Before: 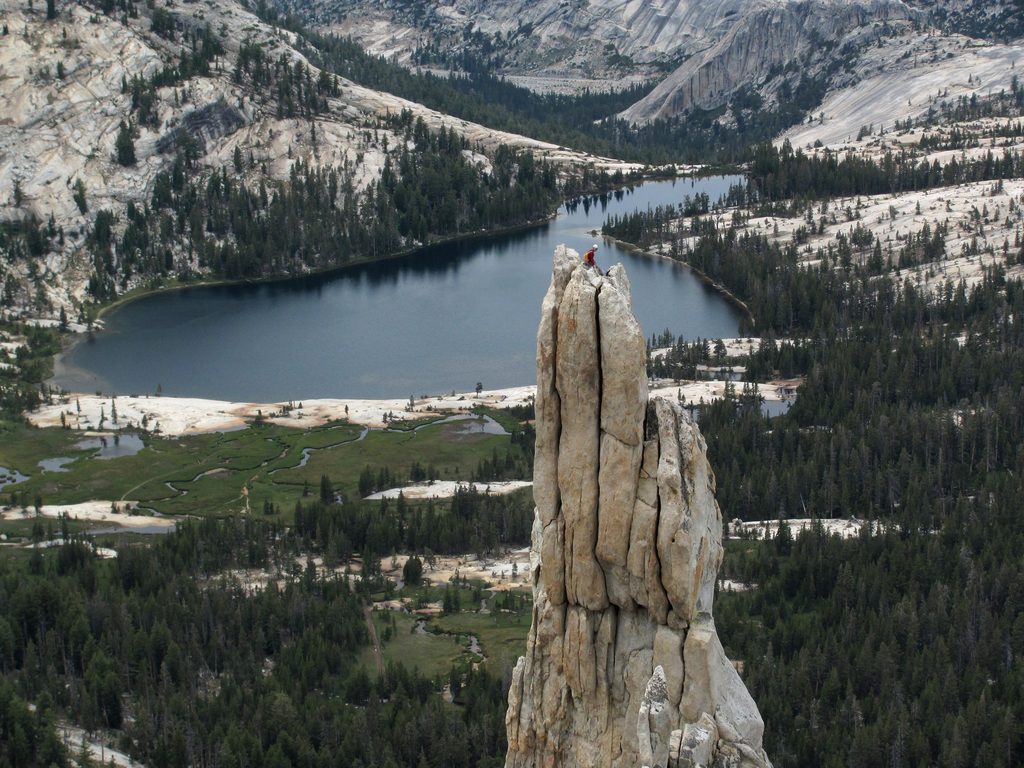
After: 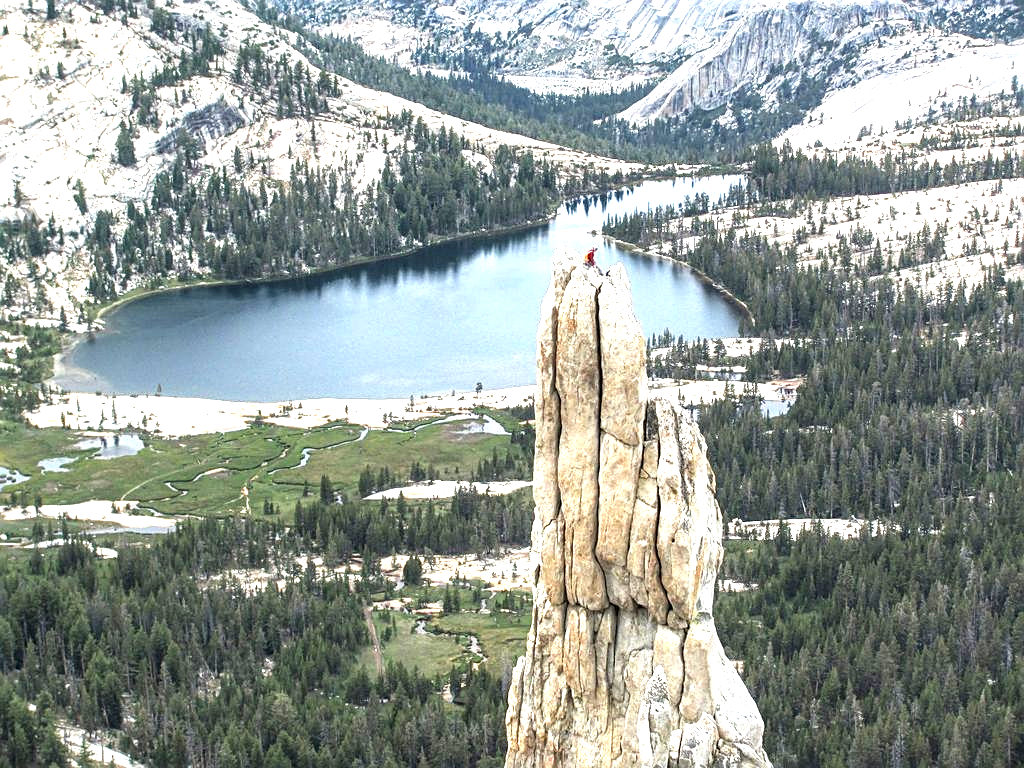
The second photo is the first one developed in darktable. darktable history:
exposure: black level correction 0, exposure 1.923 EV, compensate highlight preservation false
local contrast: on, module defaults
sharpen: on, module defaults
